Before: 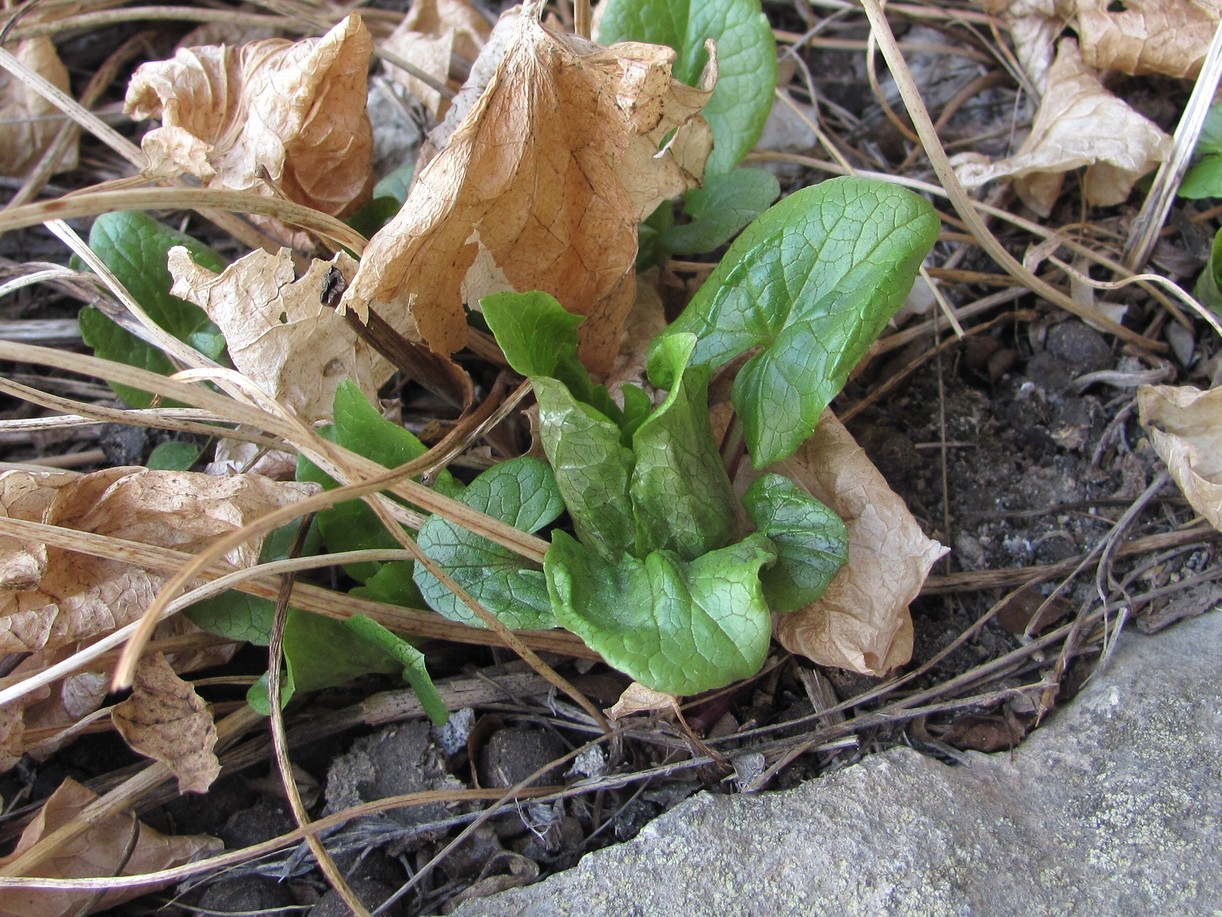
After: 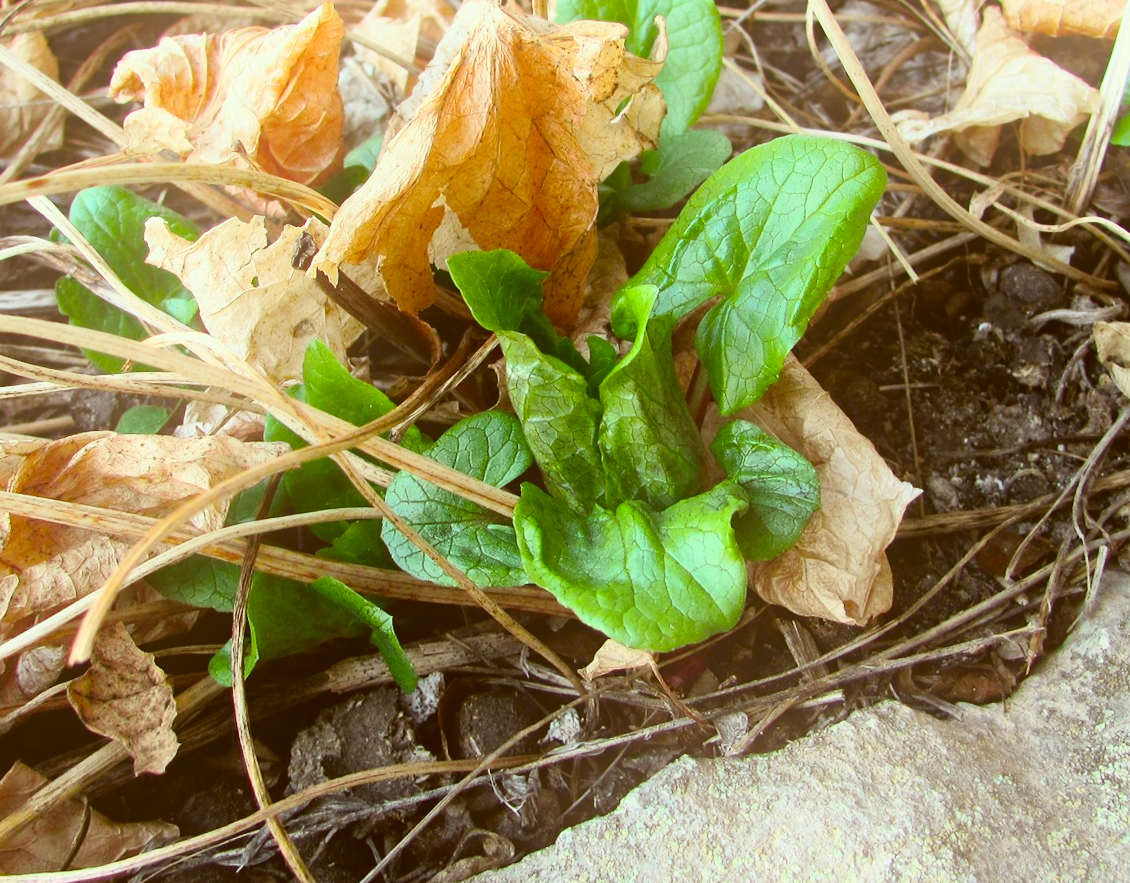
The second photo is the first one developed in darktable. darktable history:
rotate and perspective: rotation -1.68°, lens shift (vertical) -0.146, crop left 0.049, crop right 0.912, crop top 0.032, crop bottom 0.96
tone curve: curves: ch0 [(0, 0.023) (0.132, 0.075) (0.251, 0.186) (0.463, 0.461) (0.662, 0.757) (0.854, 0.909) (1, 0.973)]; ch1 [(0, 0) (0.447, 0.411) (0.483, 0.469) (0.498, 0.496) (0.518, 0.514) (0.561, 0.579) (0.604, 0.645) (0.669, 0.73) (0.819, 0.93) (1, 1)]; ch2 [(0, 0) (0.307, 0.315) (0.425, 0.438) (0.483, 0.477) (0.503, 0.503) (0.526, 0.534) (0.567, 0.569) (0.617, 0.674) (0.703, 0.797) (0.985, 0.966)], color space Lab, independent channels
color correction: highlights a* -5.3, highlights b* 9.8, shadows a* 9.8, shadows b* 24.26
bloom: on, module defaults
